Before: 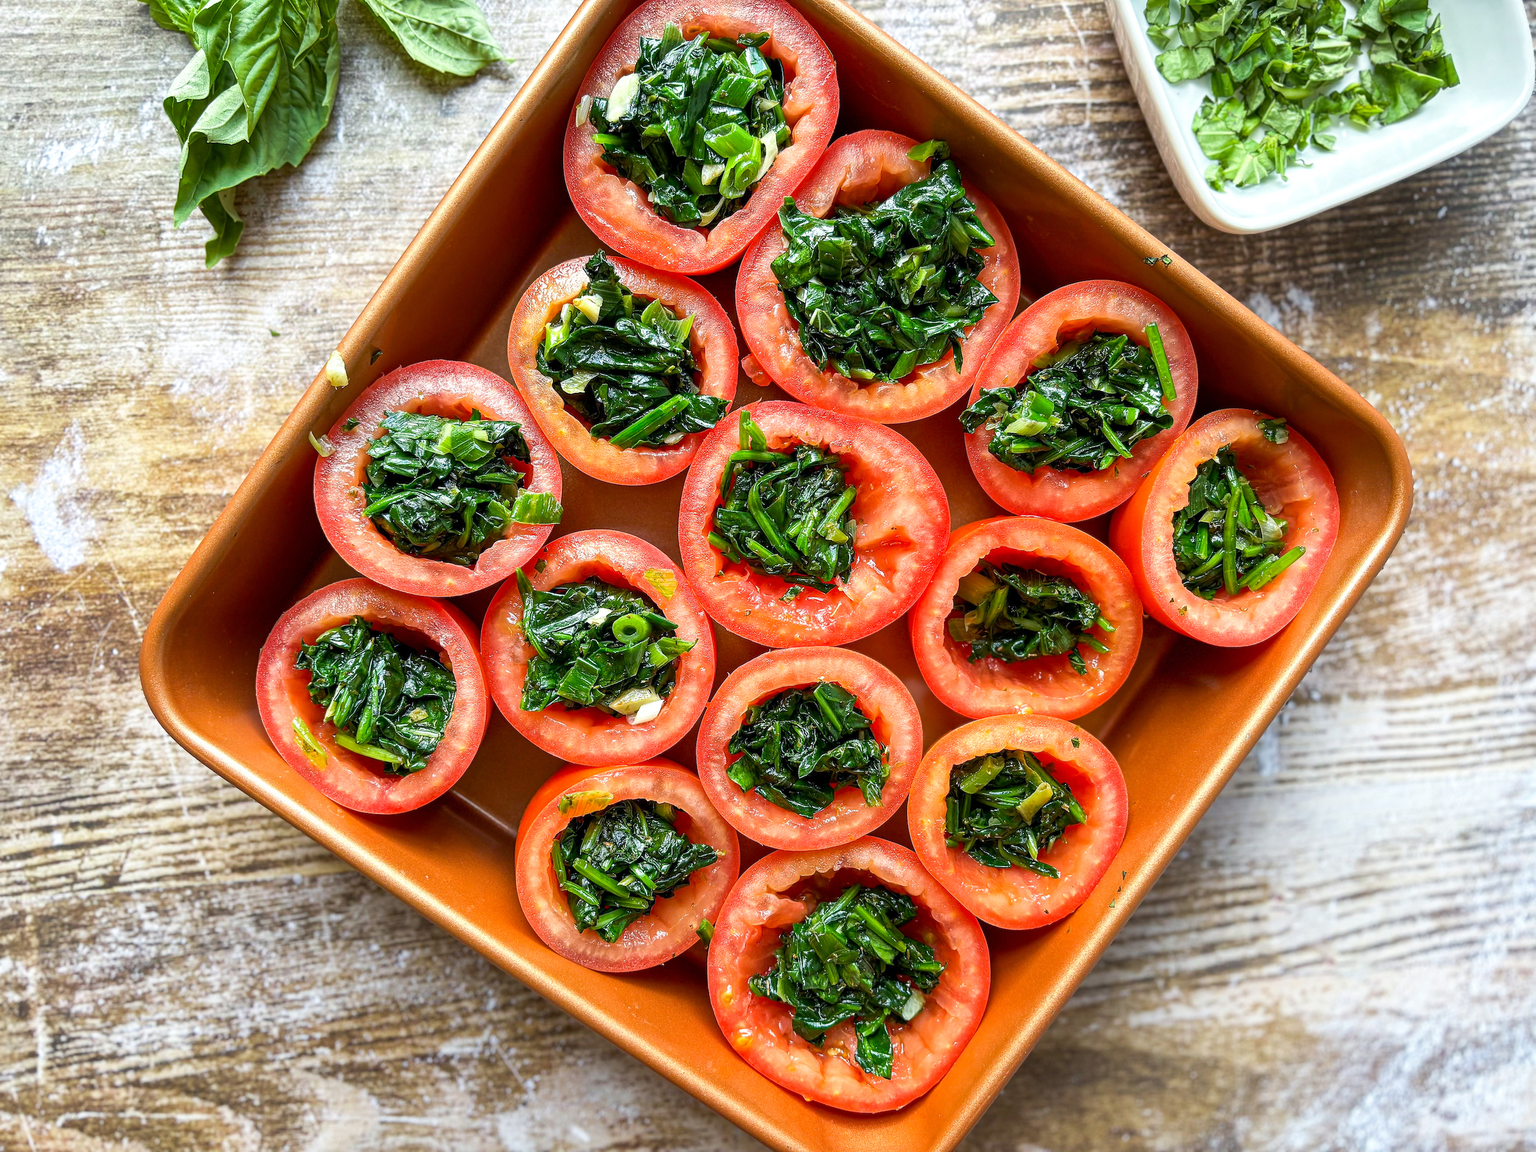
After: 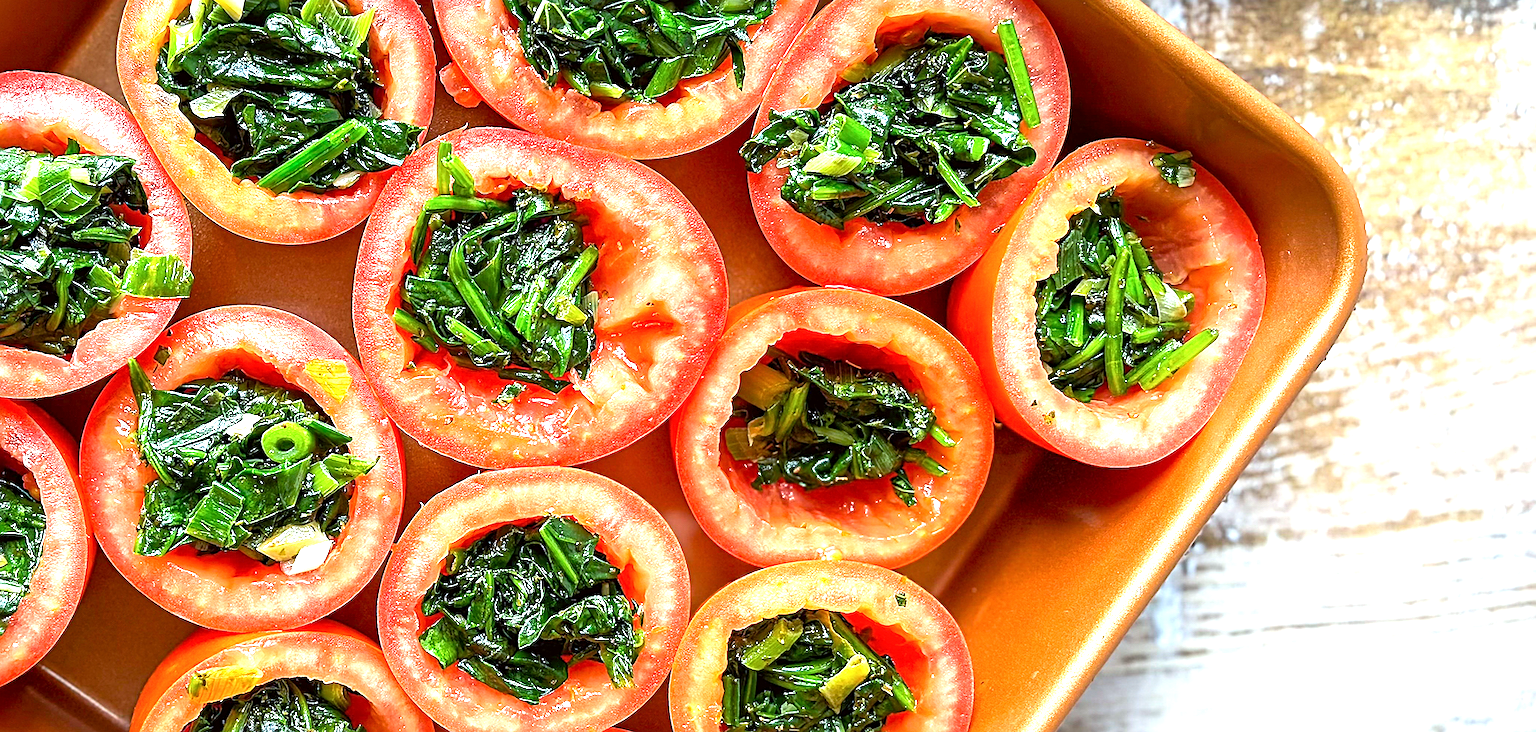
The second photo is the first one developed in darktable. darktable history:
crop and rotate: left 27.582%, top 26.817%, bottom 27.074%
exposure: black level correction 0, exposure 1 EV, compensate exposure bias true, compensate highlight preservation false
sharpen: on, module defaults
color correction: highlights a* -2.73, highlights b* -2.27, shadows a* 2.17, shadows b* 2.7
